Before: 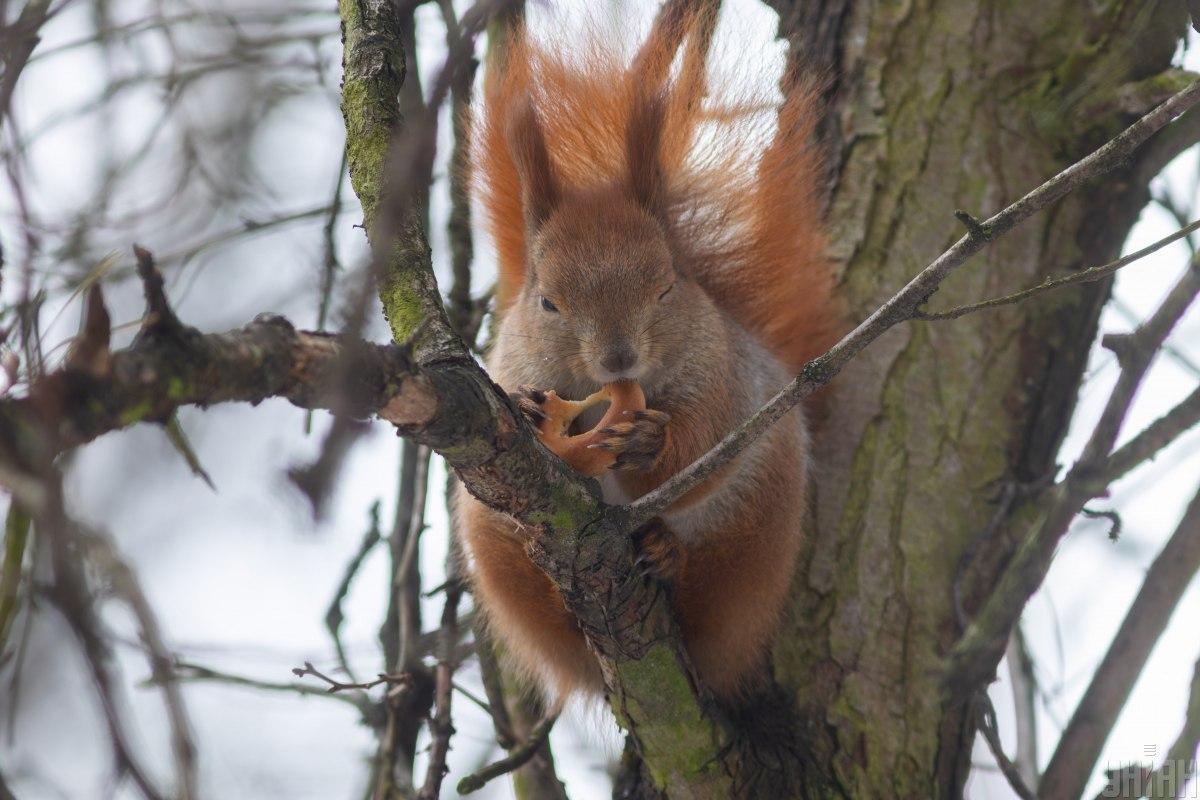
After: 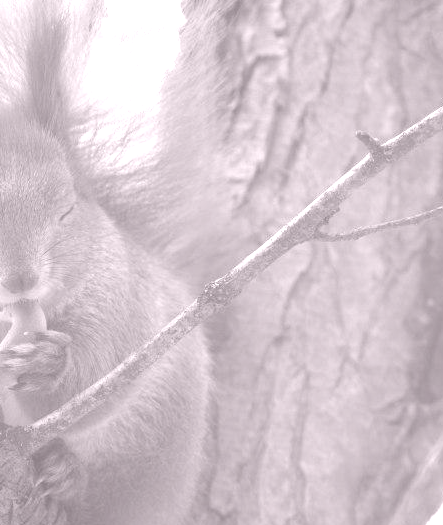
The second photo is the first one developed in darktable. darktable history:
colorize: hue 25.2°, saturation 83%, source mix 82%, lightness 79%, version 1
crop and rotate: left 49.936%, top 10.094%, right 13.136%, bottom 24.256%
